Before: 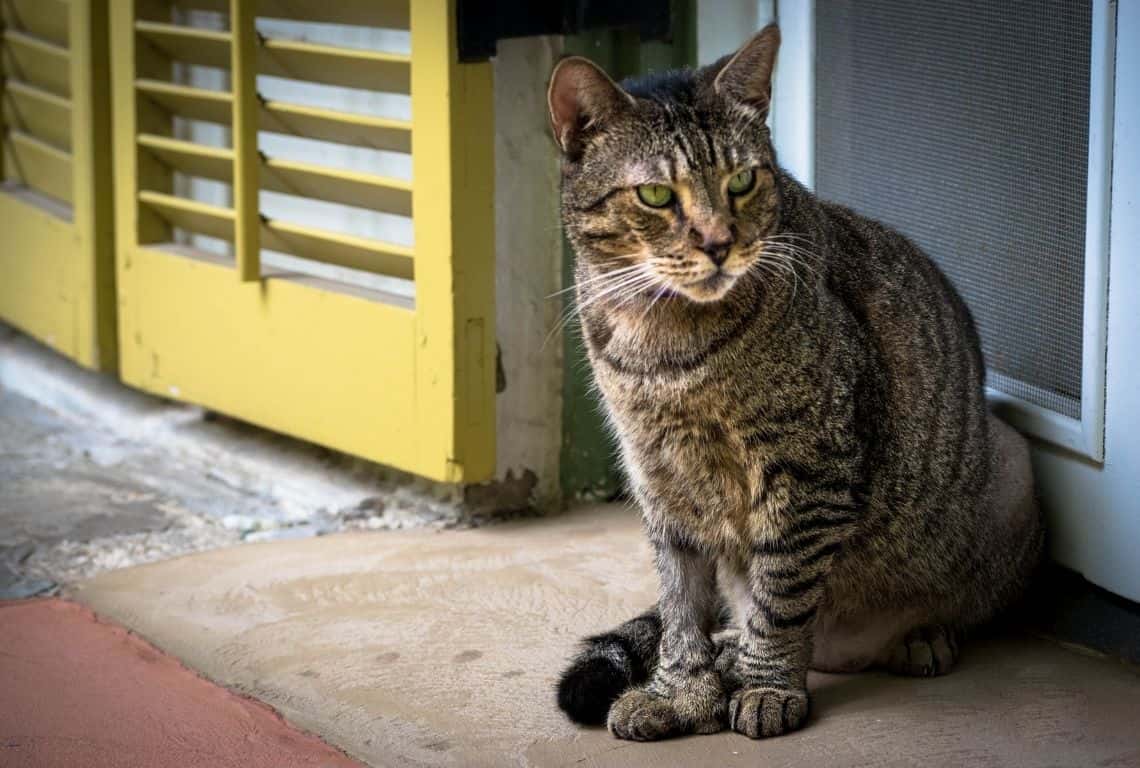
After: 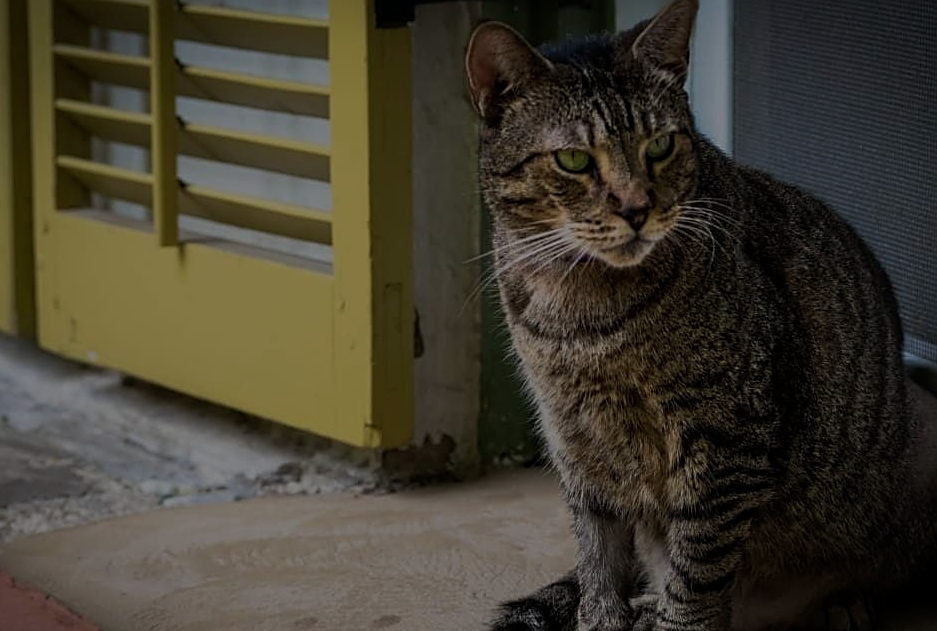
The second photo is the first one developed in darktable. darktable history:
crop and rotate: left 7.196%, top 4.574%, right 10.605%, bottom 13.178%
sharpen: on, module defaults
exposure: exposure -2.002 EV, compensate highlight preservation false
